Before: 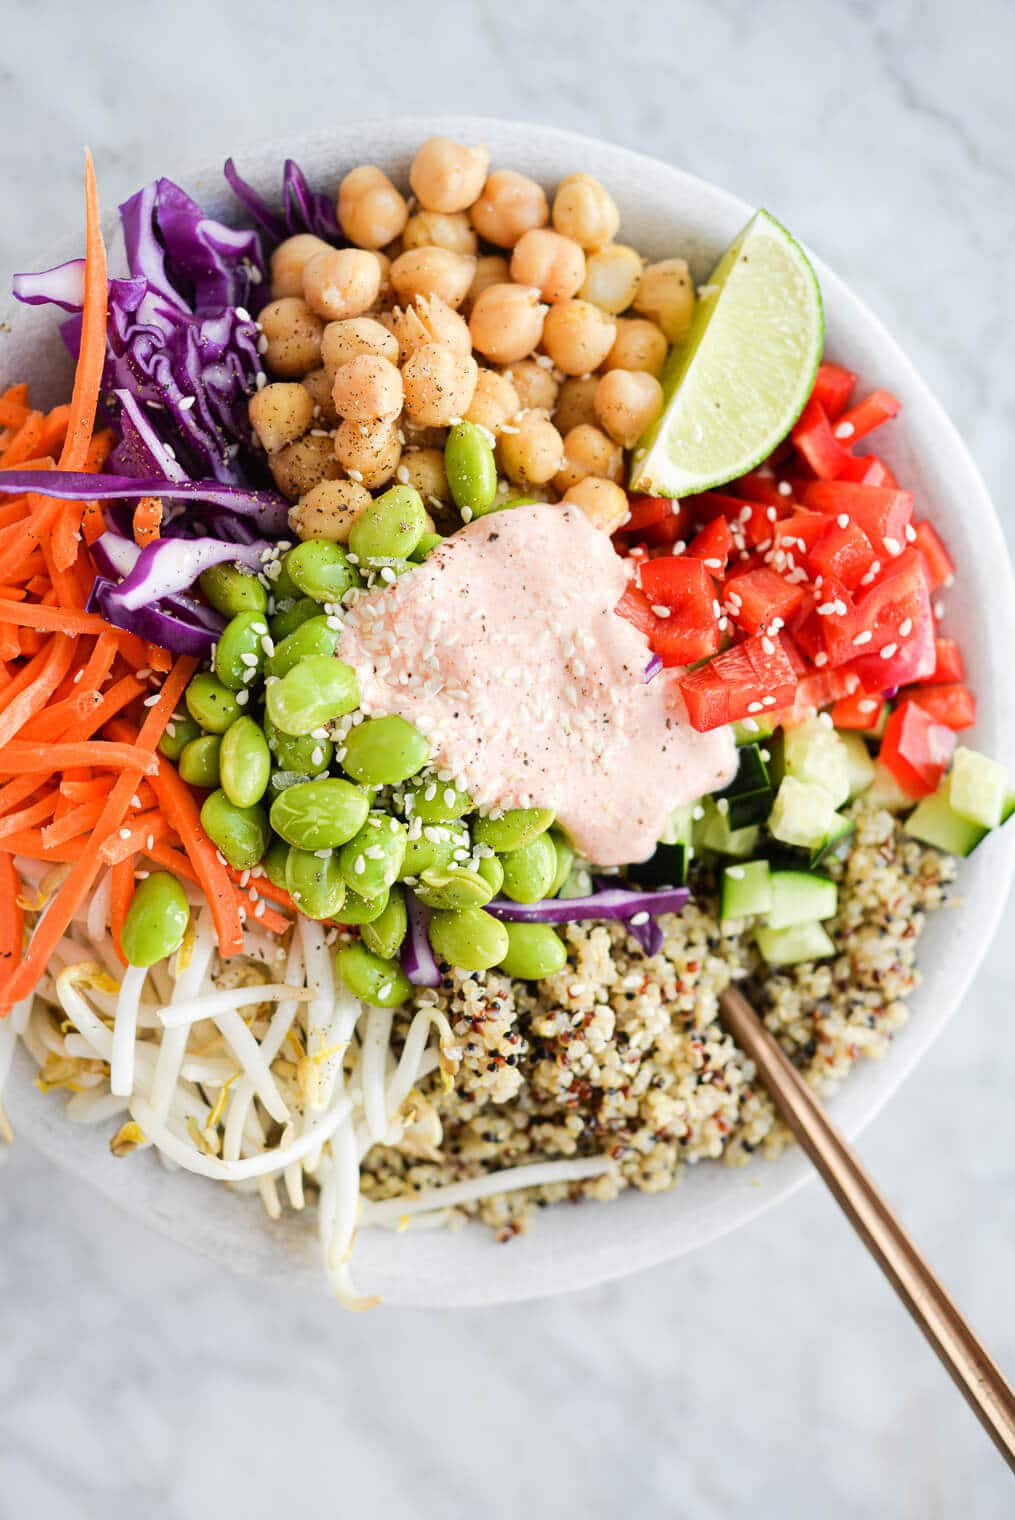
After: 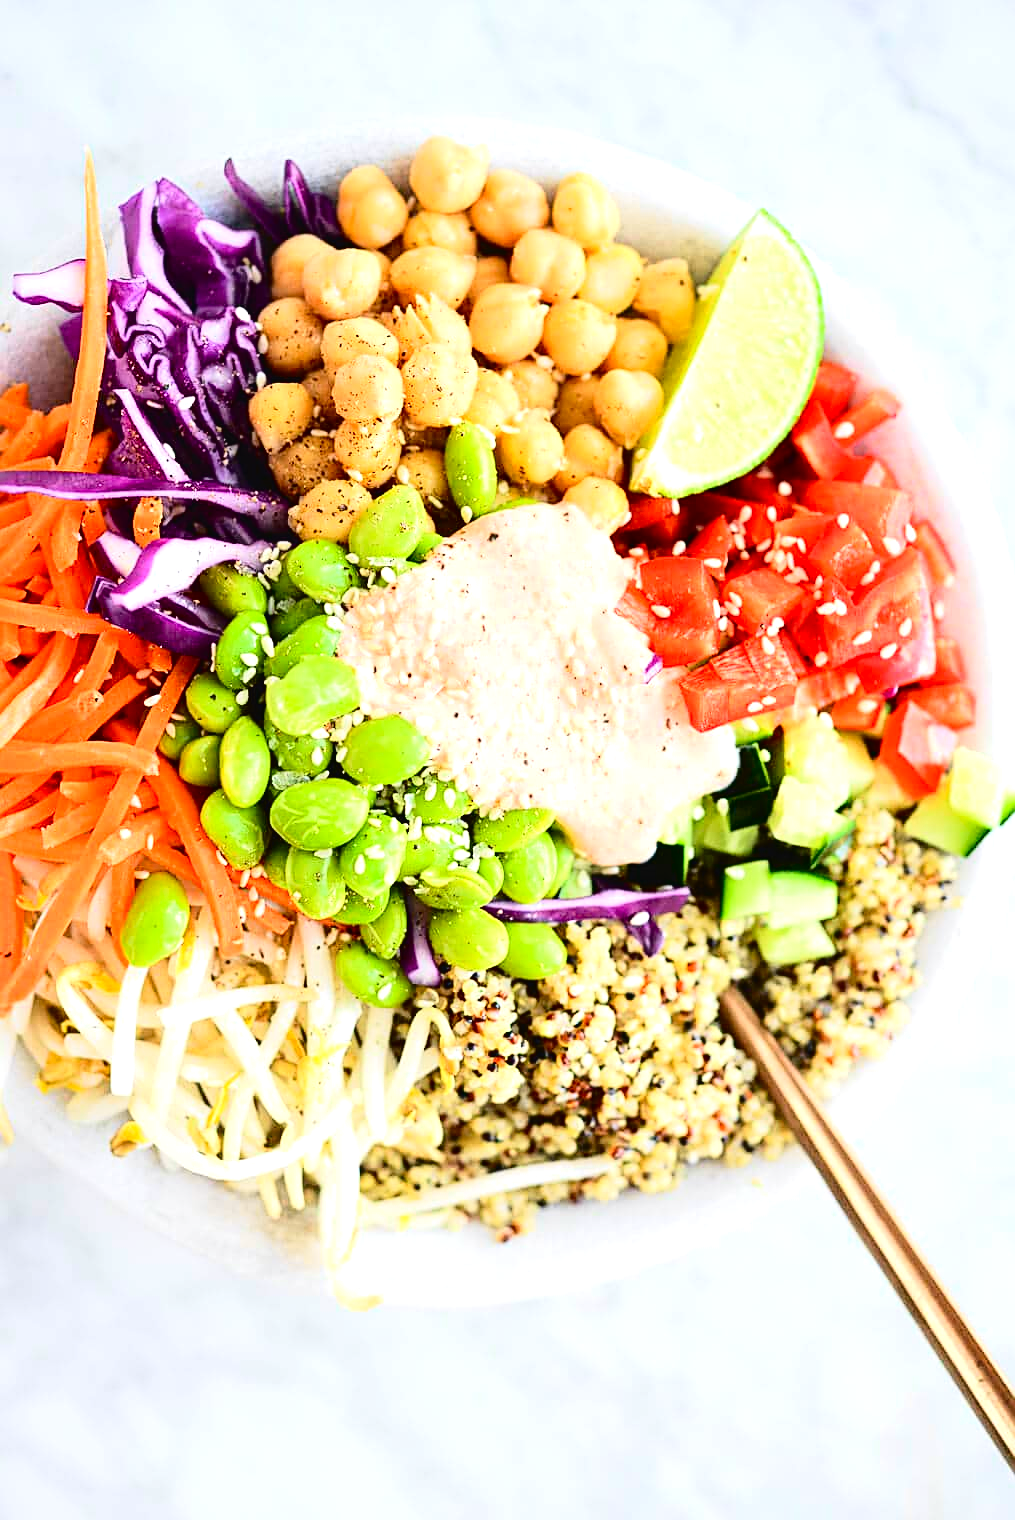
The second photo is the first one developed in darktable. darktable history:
tone equalizer: -8 EV -0.408 EV, -7 EV -0.398 EV, -6 EV -0.316 EV, -5 EV -0.226 EV, -3 EV 0.245 EV, -2 EV 0.361 EV, -1 EV 0.382 EV, +0 EV 0.415 EV
tone curve: curves: ch0 [(0, 0.023) (0.132, 0.075) (0.256, 0.2) (0.454, 0.495) (0.708, 0.78) (0.844, 0.896) (1, 0.98)]; ch1 [(0, 0) (0.37, 0.308) (0.478, 0.46) (0.499, 0.5) (0.513, 0.508) (0.526, 0.533) (0.59, 0.612) (0.764, 0.804) (1, 1)]; ch2 [(0, 0) (0.312, 0.313) (0.461, 0.454) (0.48, 0.477) (0.503, 0.5) (0.526, 0.54) (0.564, 0.595) (0.631, 0.676) (0.713, 0.767) (0.985, 0.966)], color space Lab, independent channels, preserve colors none
sharpen: on, module defaults
exposure: exposure 0.195 EV, compensate highlight preservation false
